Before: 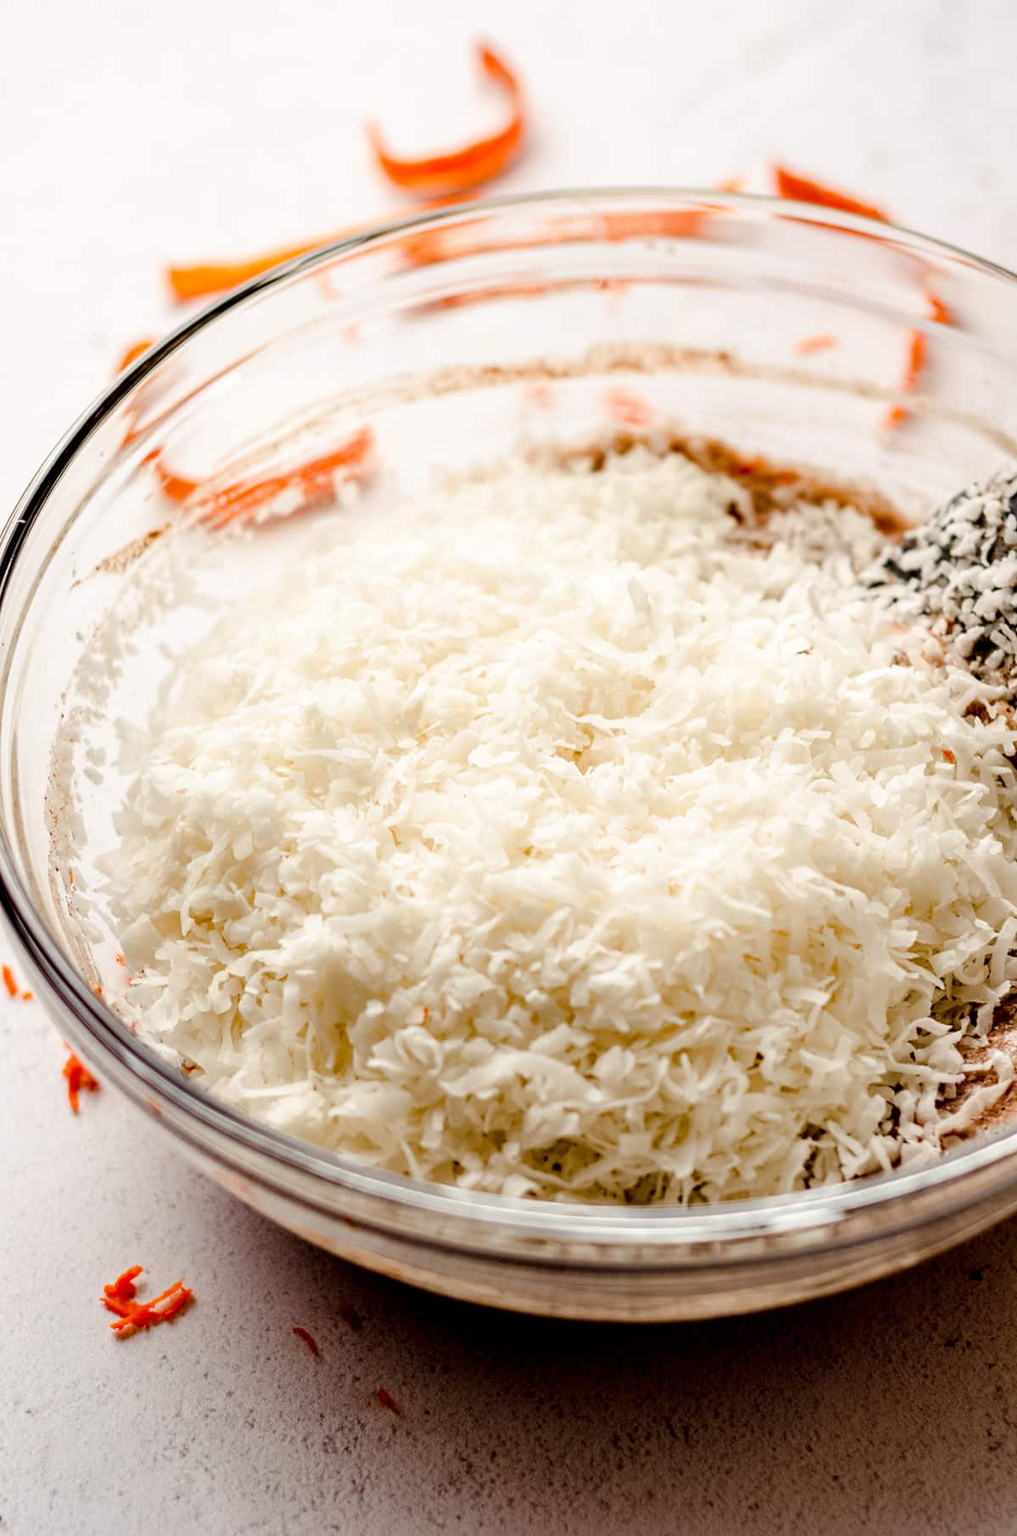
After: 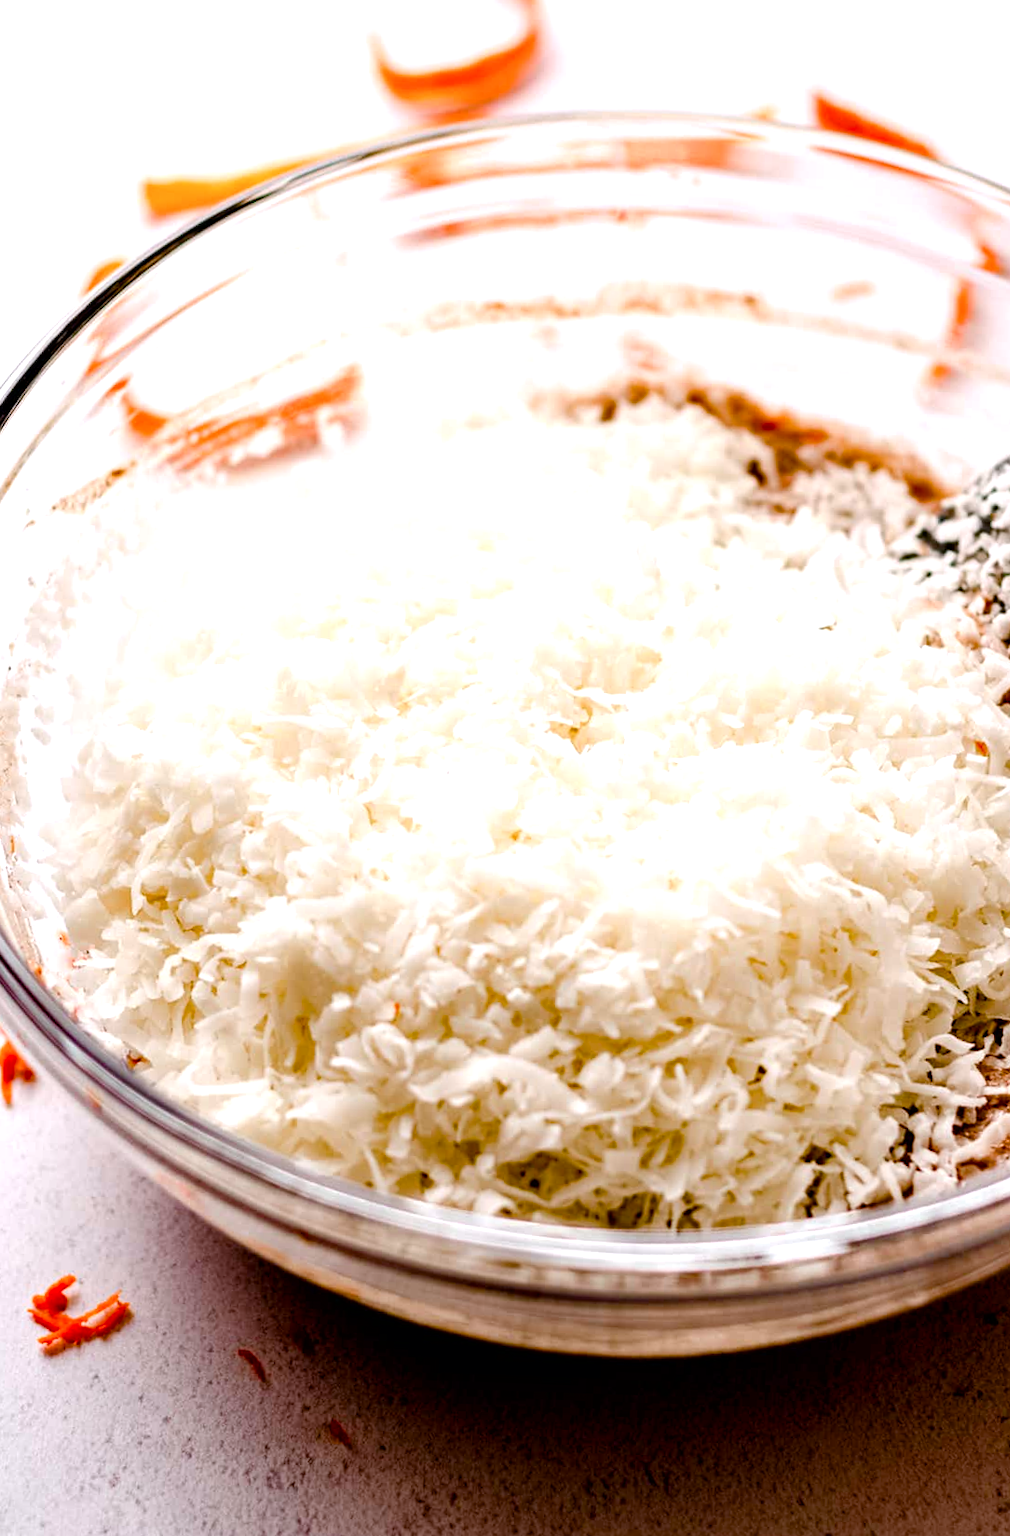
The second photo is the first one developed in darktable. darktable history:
crop and rotate: angle -2.07°, left 3.129%, top 3.602%, right 1.517%, bottom 0.479%
exposure: compensate highlight preservation false
contrast brightness saturation: contrast 0.031, brightness -0.044
color calibration: illuminant as shot in camera, x 0.358, y 0.373, temperature 4628.91 K
color balance rgb: highlights gain › chroma 1.03%, highlights gain › hue 60.02°, linear chroma grading › global chroma 8.668%, perceptual saturation grading › global saturation 14.527%, perceptual saturation grading › highlights -25.888%, perceptual saturation grading › shadows 25.152%, global vibrance 20%
tone equalizer: -8 EV -0.433 EV, -7 EV -0.399 EV, -6 EV -0.331 EV, -5 EV -0.253 EV, -3 EV 0.255 EV, -2 EV 0.304 EV, -1 EV 0.409 EV, +0 EV 0.418 EV
